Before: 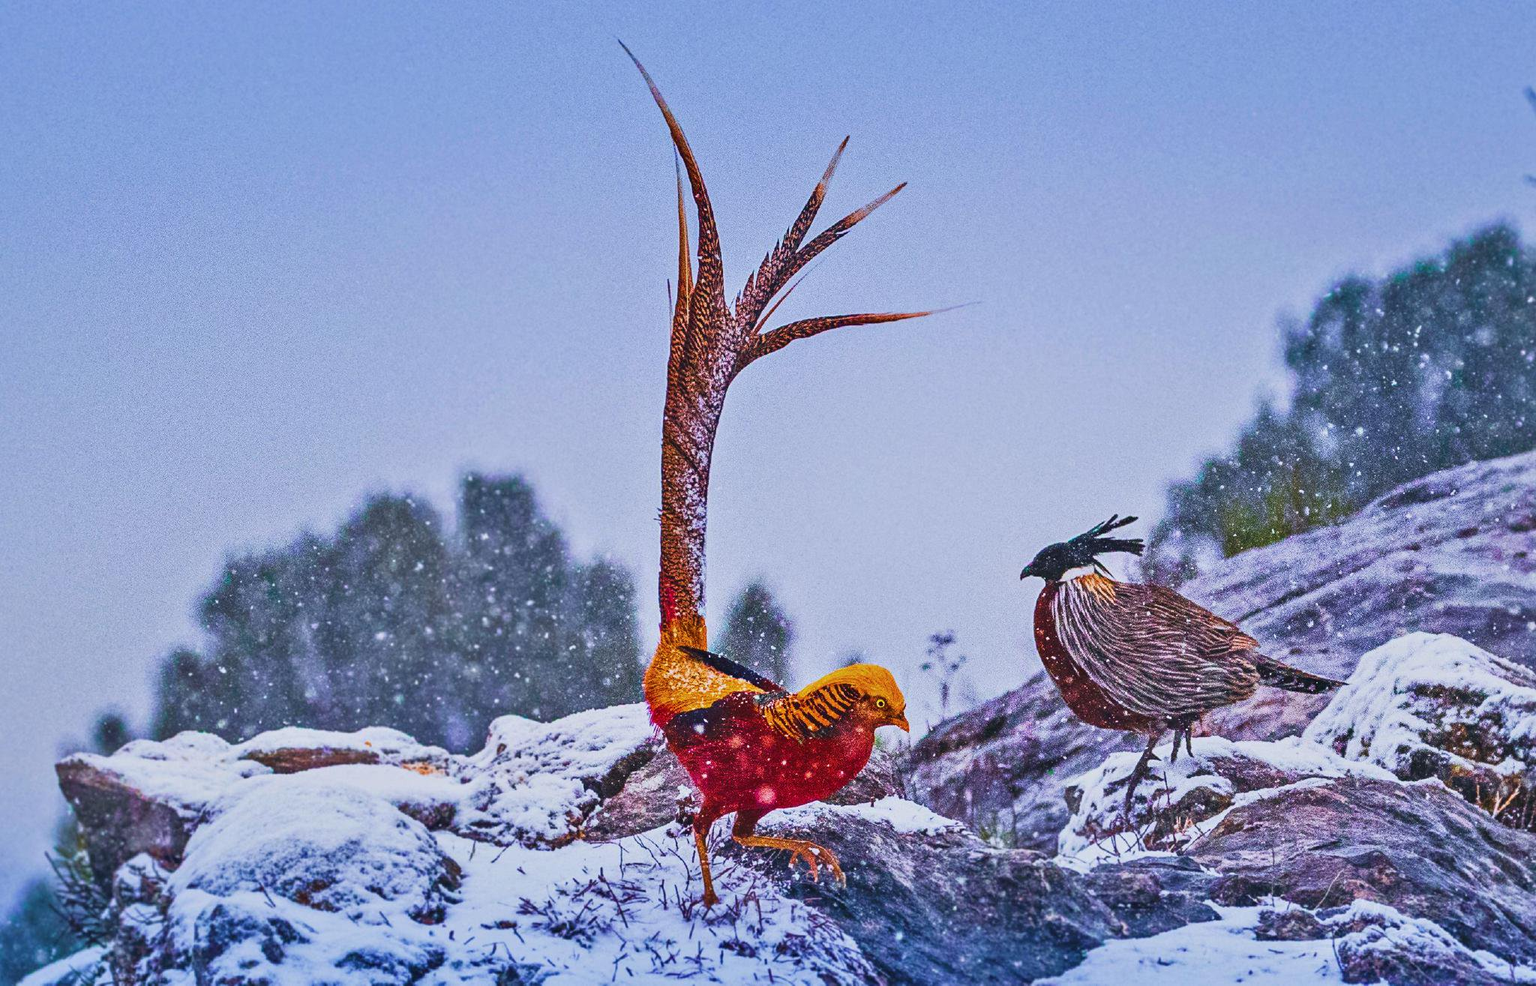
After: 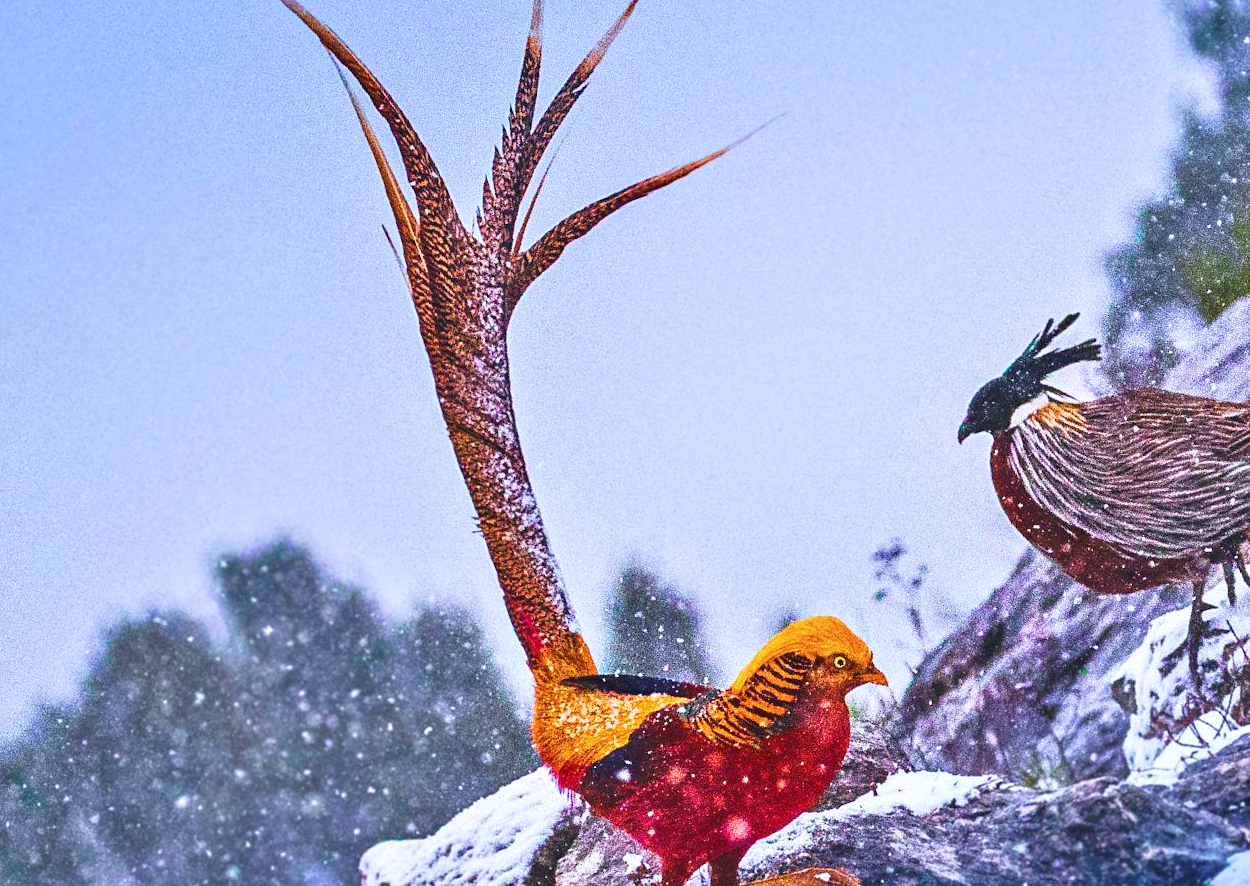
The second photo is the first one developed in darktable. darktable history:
crop and rotate: angle 19.71°, left 6.775%, right 3.66%, bottom 1.14%
exposure: black level correction 0, exposure 0.499 EV, compensate highlight preservation false
